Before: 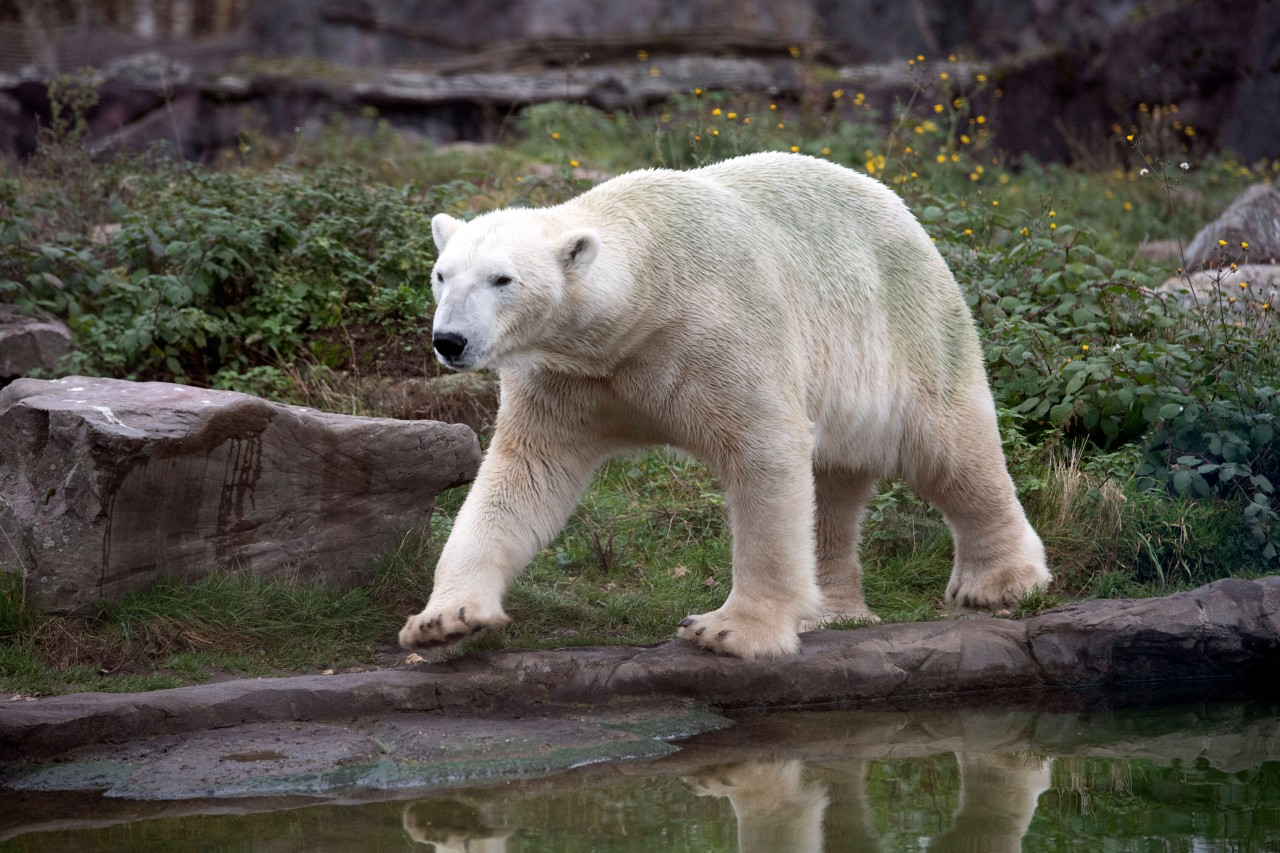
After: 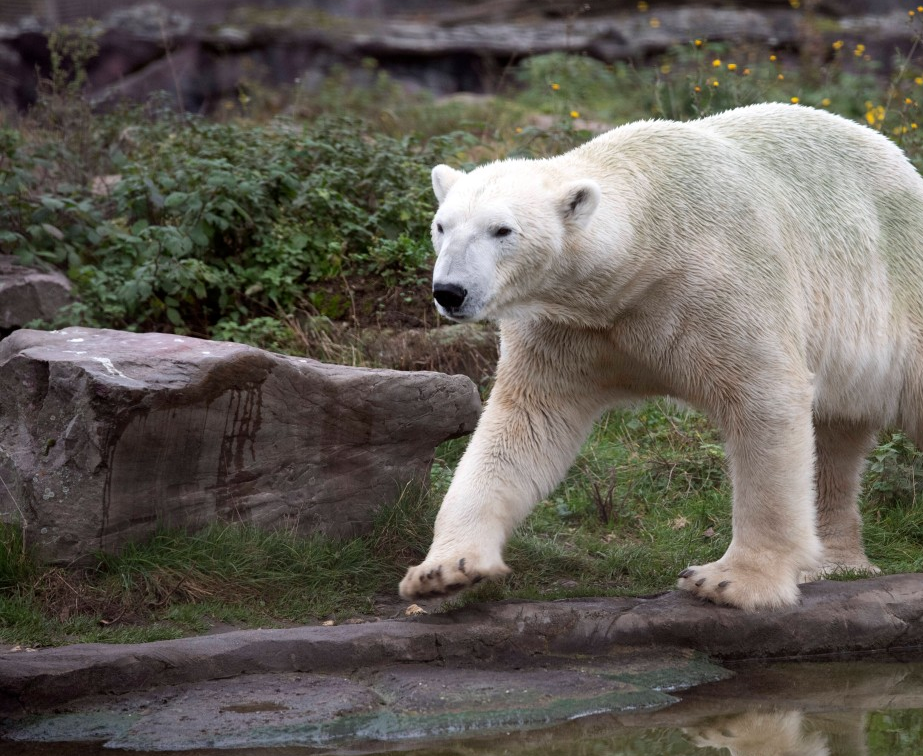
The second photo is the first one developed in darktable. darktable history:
crop: top 5.803%, right 27.889%, bottom 5.515%
